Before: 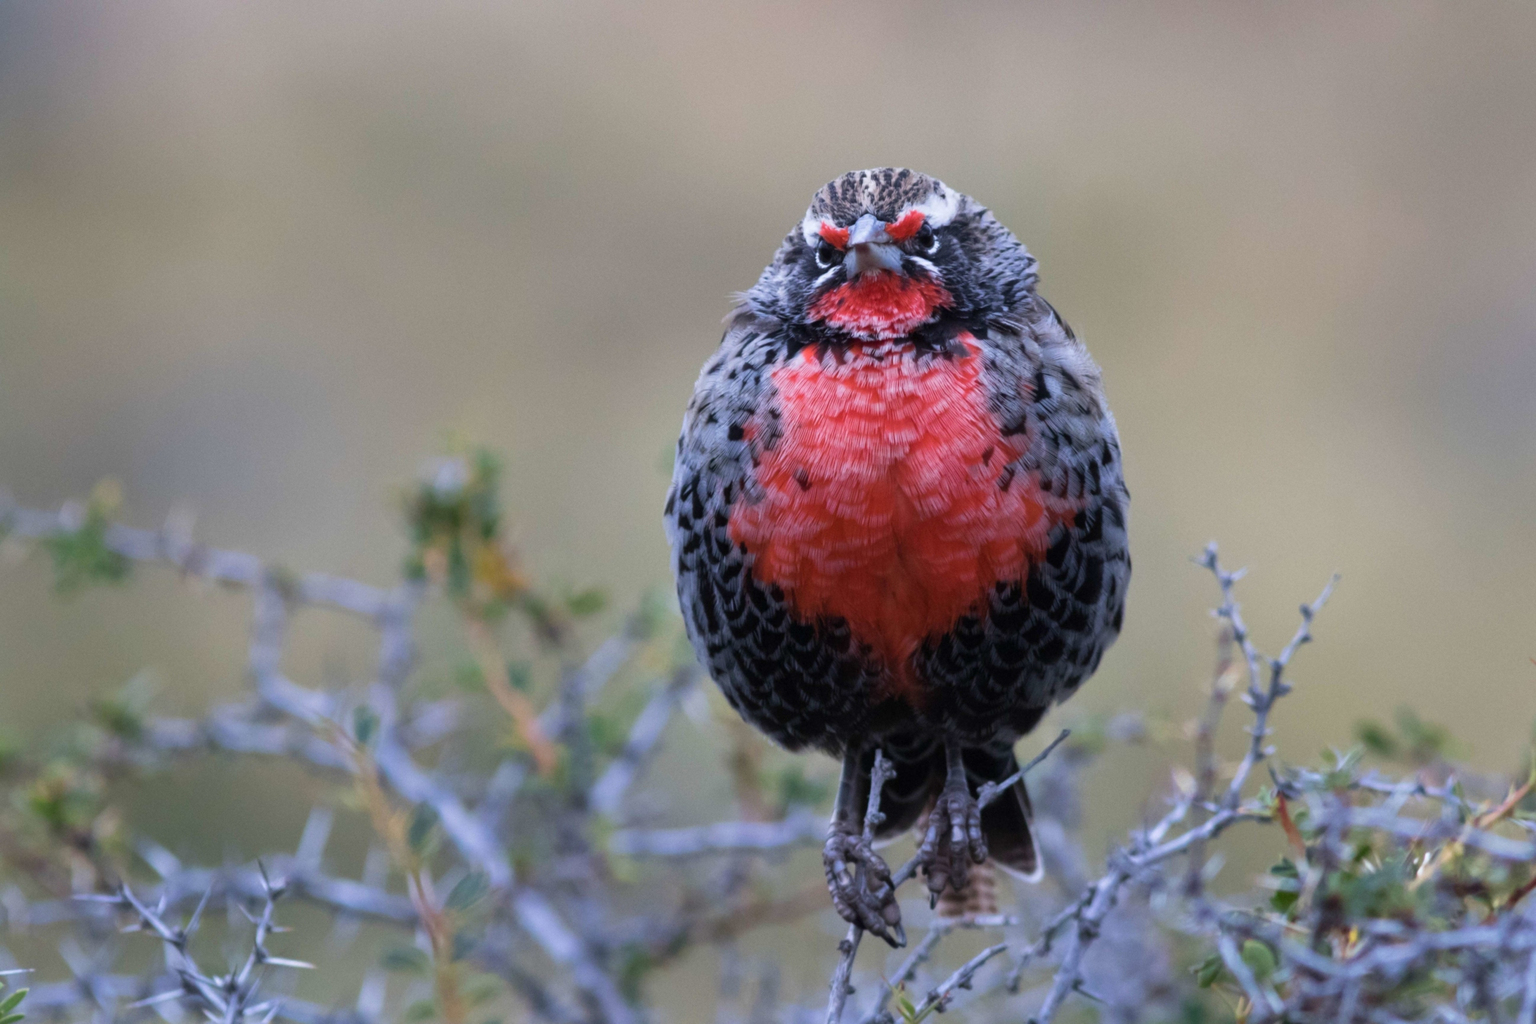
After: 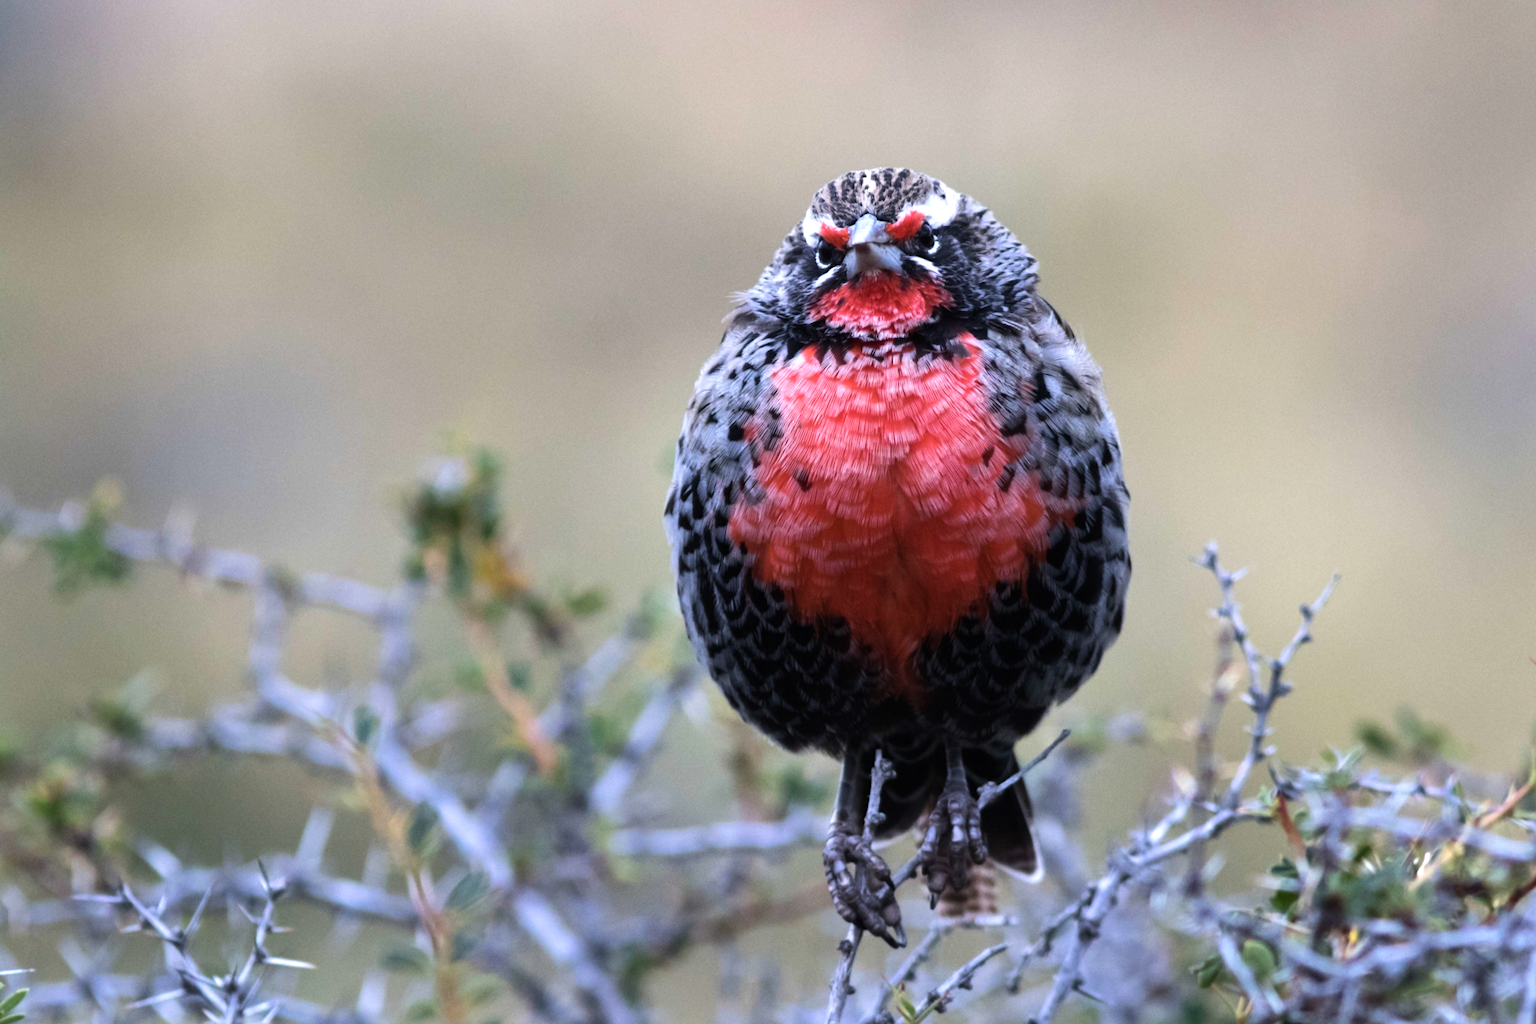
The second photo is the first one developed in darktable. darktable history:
tone equalizer: -8 EV -0.725 EV, -7 EV -0.681 EV, -6 EV -0.624 EV, -5 EV -0.392 EV, -3 EV 0.4 EV, -2 EV 0.6 EV, -1 EV 0.697 EV, +0 EV 0.758 EV, edges refinement/feathering 500, mask exposure compensation -1.57 EV, preserve details no
